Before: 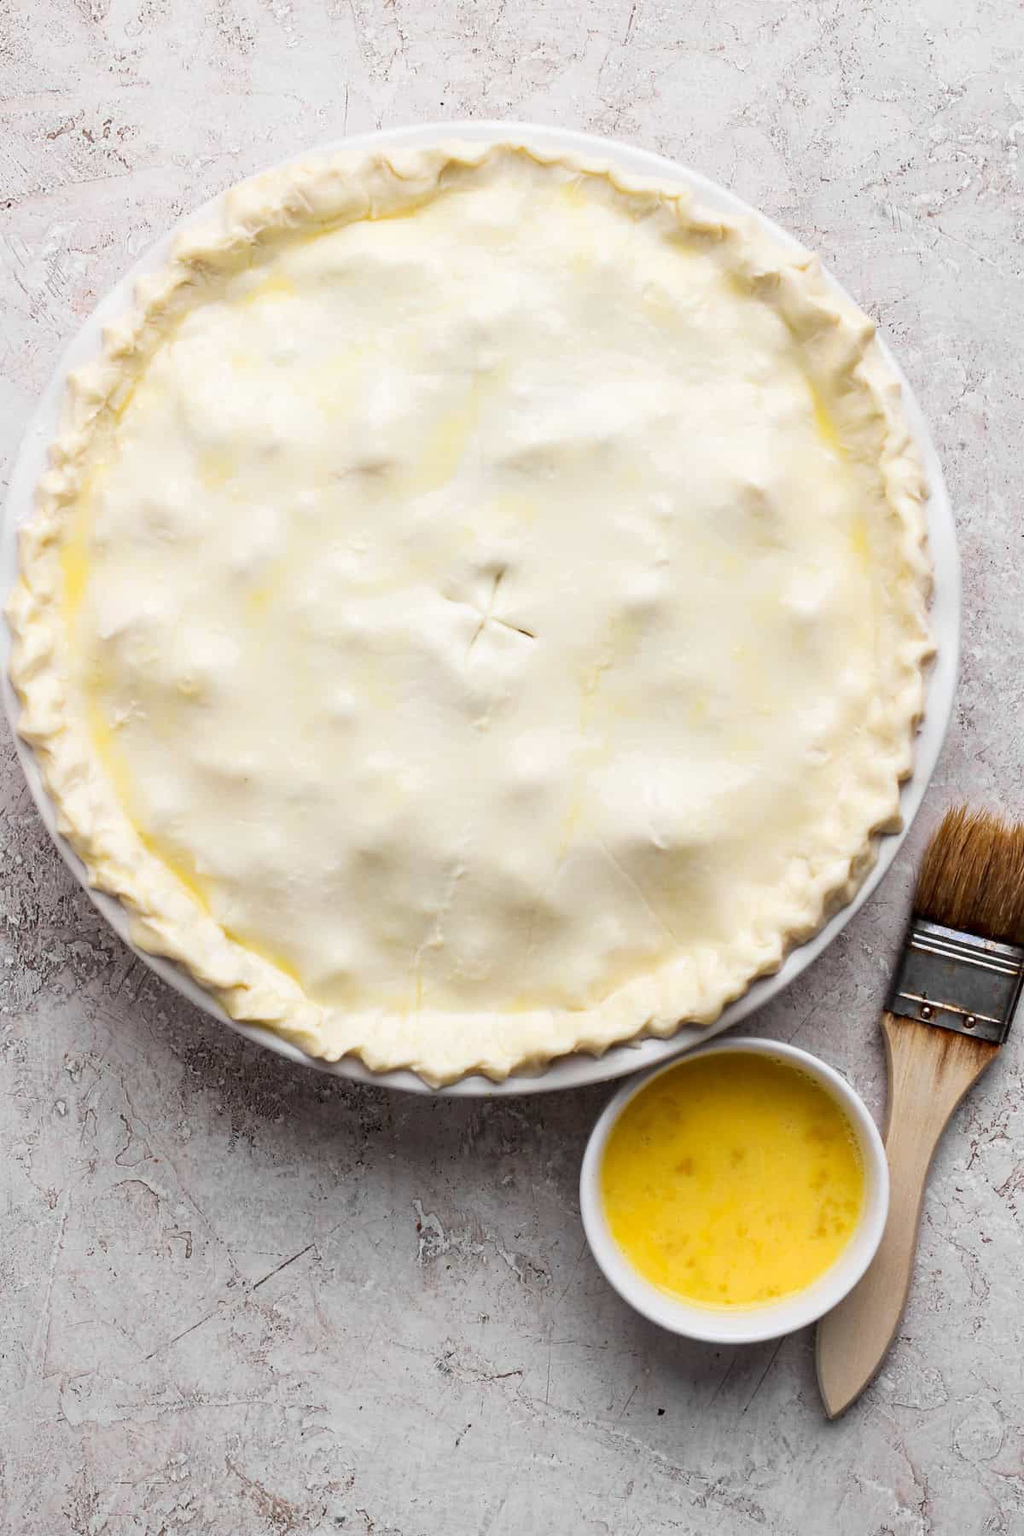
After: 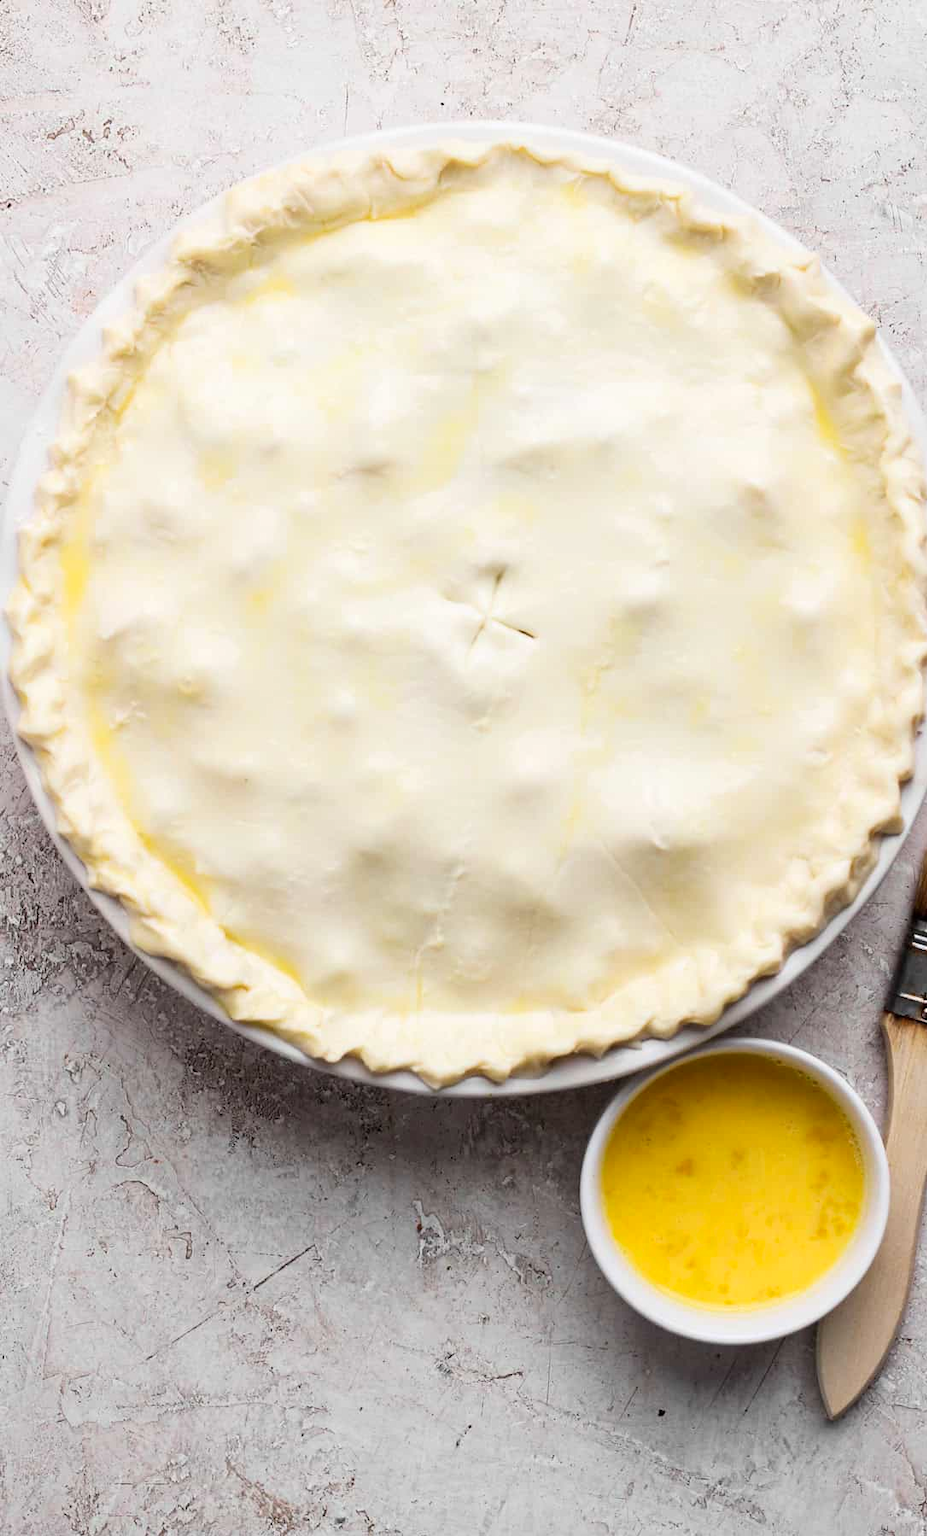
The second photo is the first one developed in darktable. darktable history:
crop: right 9.475%, bottom 0.041%
contrast brightness saturation: contrast 0.098, brightness 0.031, saturation 0.093
